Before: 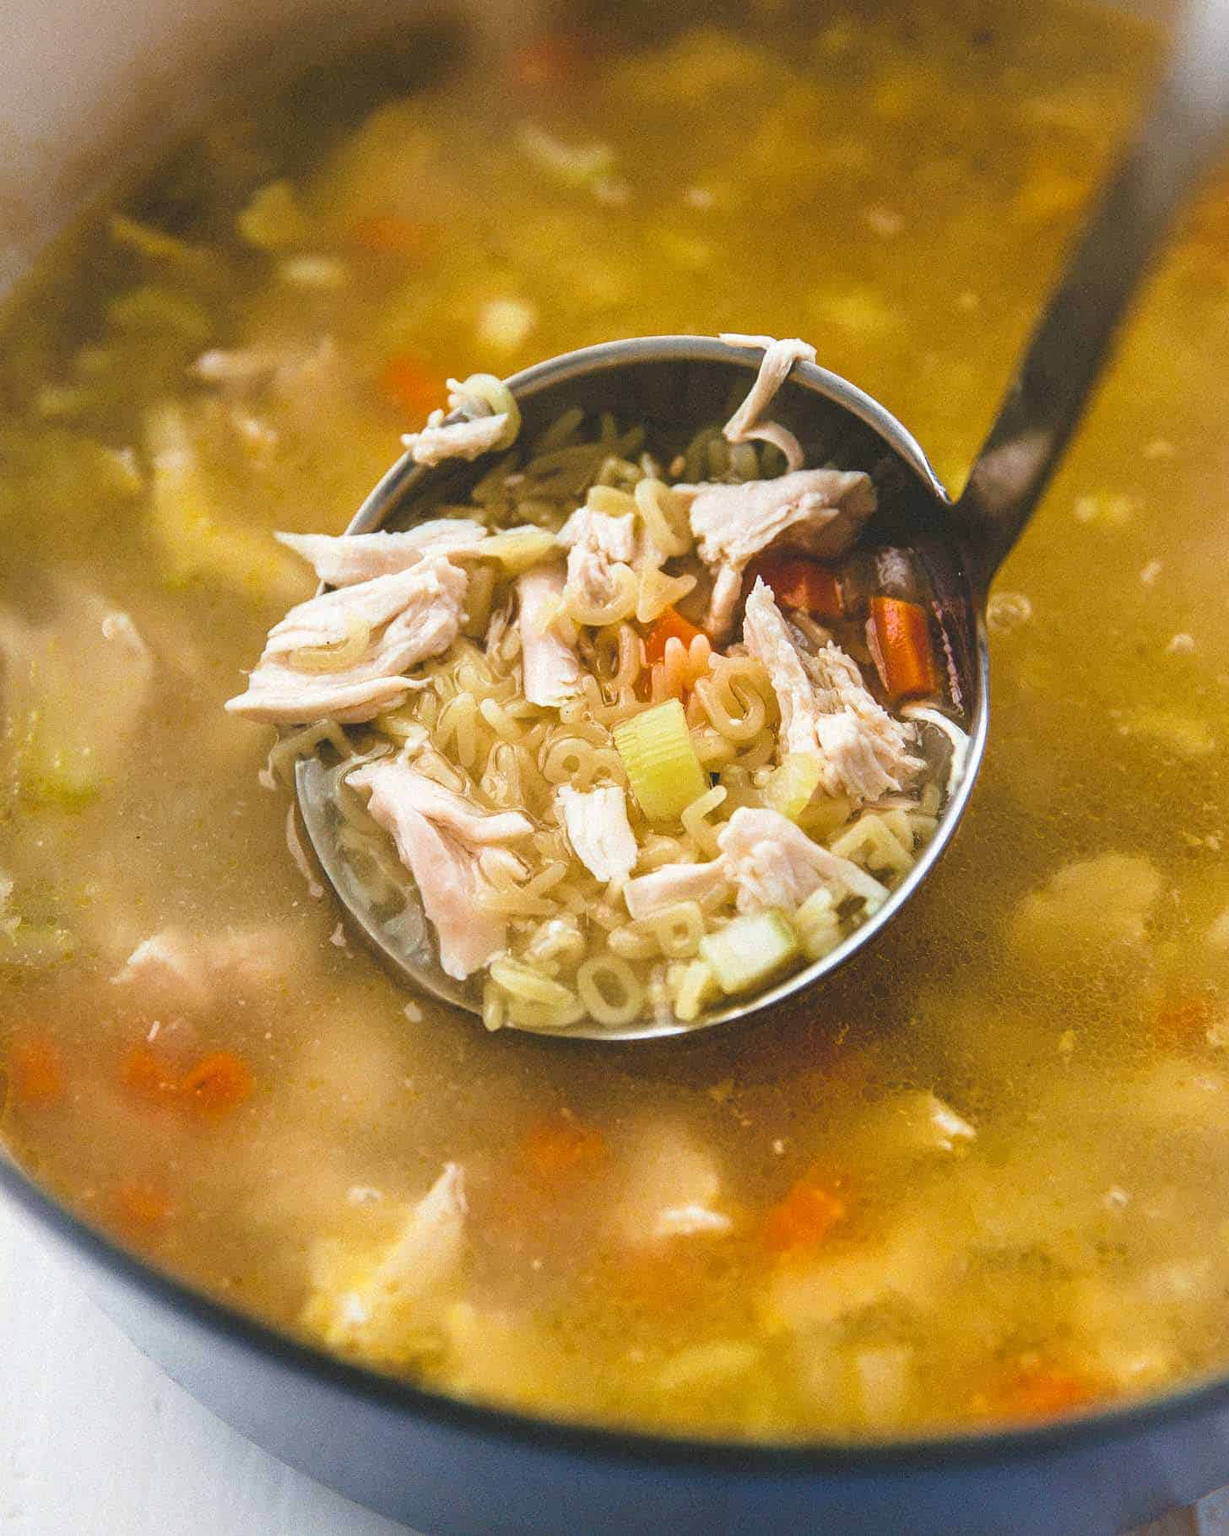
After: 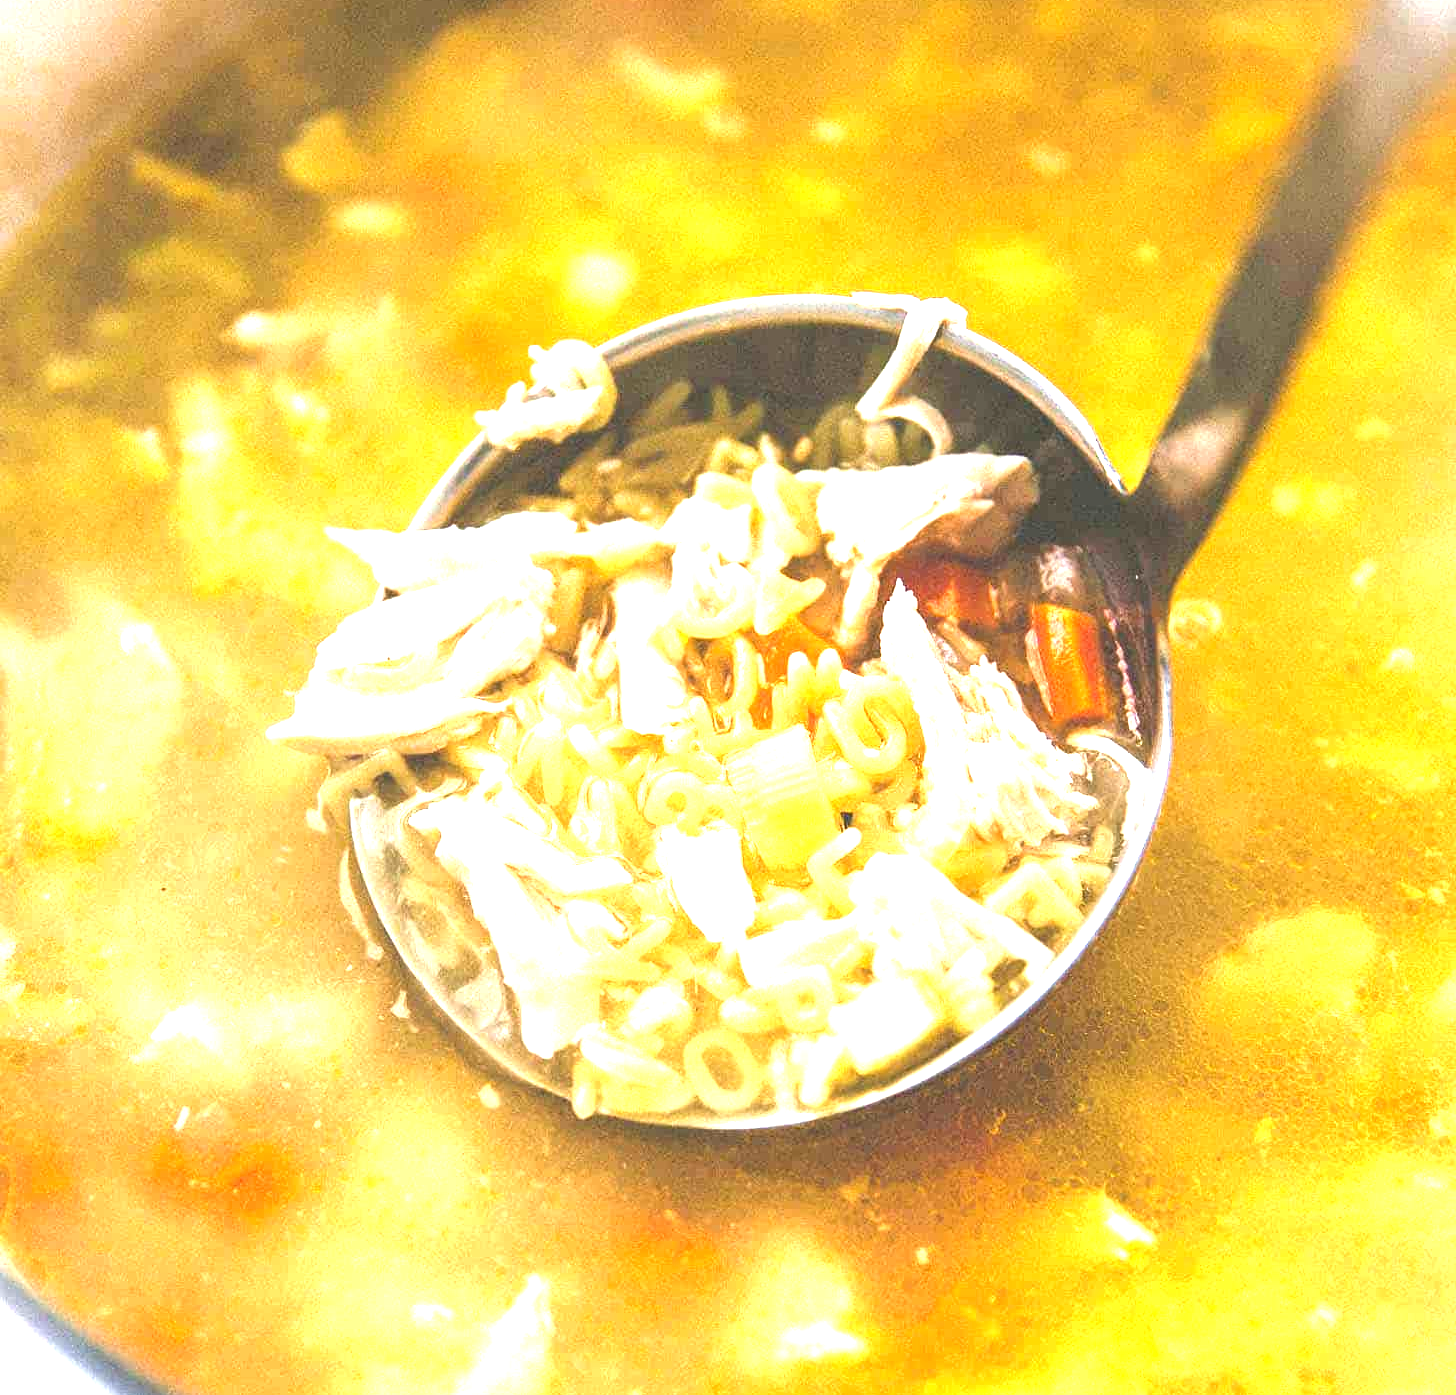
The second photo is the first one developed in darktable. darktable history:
exposure: black level correction 0, exposure 1.741 EV, compensate exposure bias true, compensate highlight preservation false
crop: top 5.667%, bottom 17.637%
